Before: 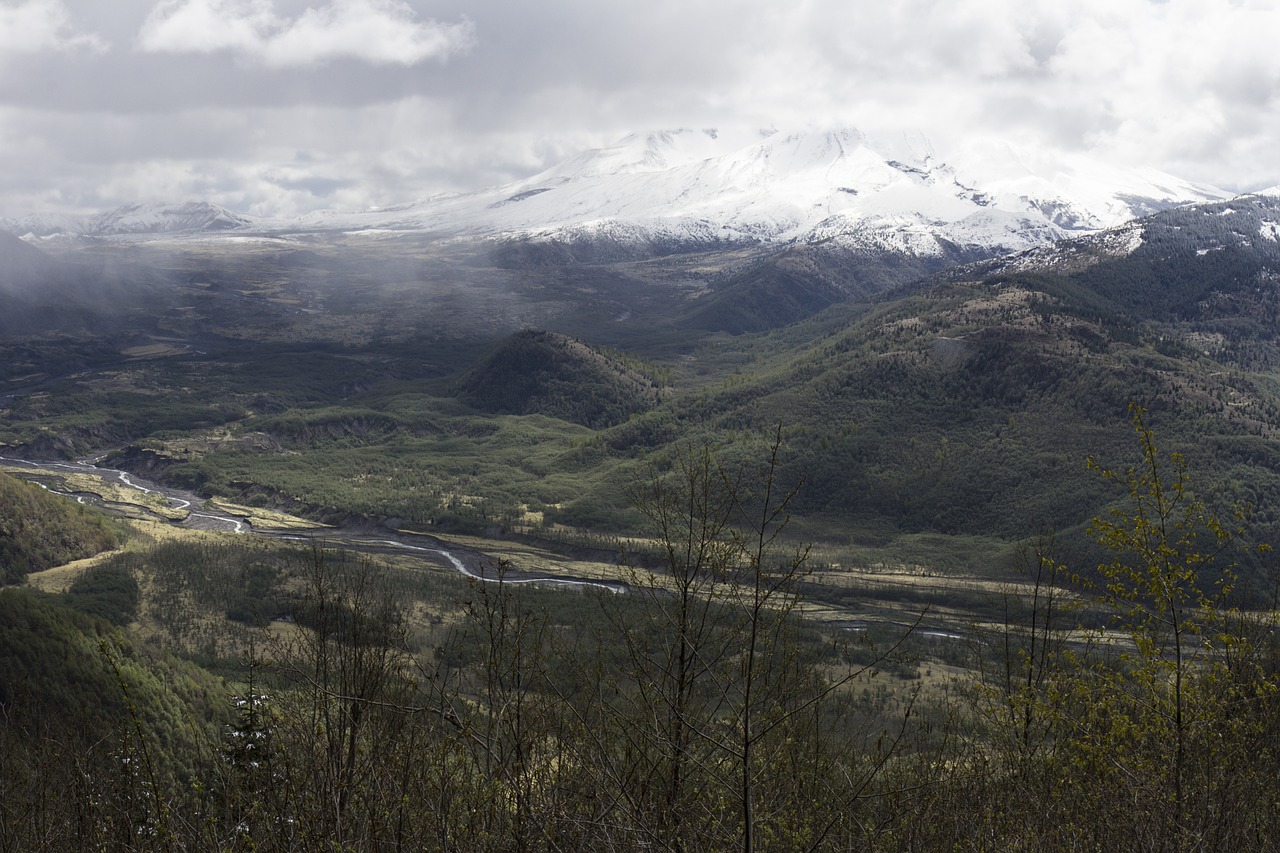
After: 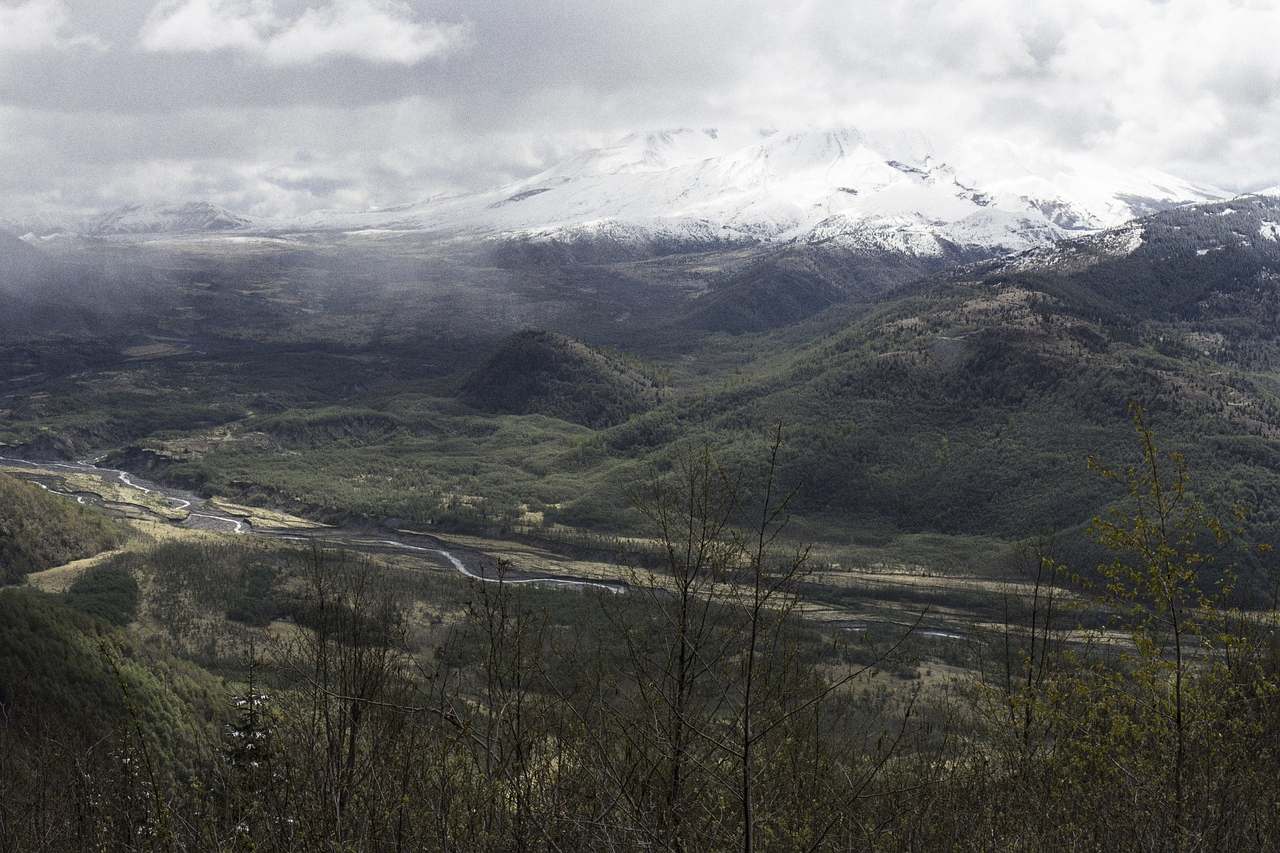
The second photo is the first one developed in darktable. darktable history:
color contrast: green-magenta contrast 0.84, blue-yellow contrast 0.86
grain: coarseness 0.09 ISO
